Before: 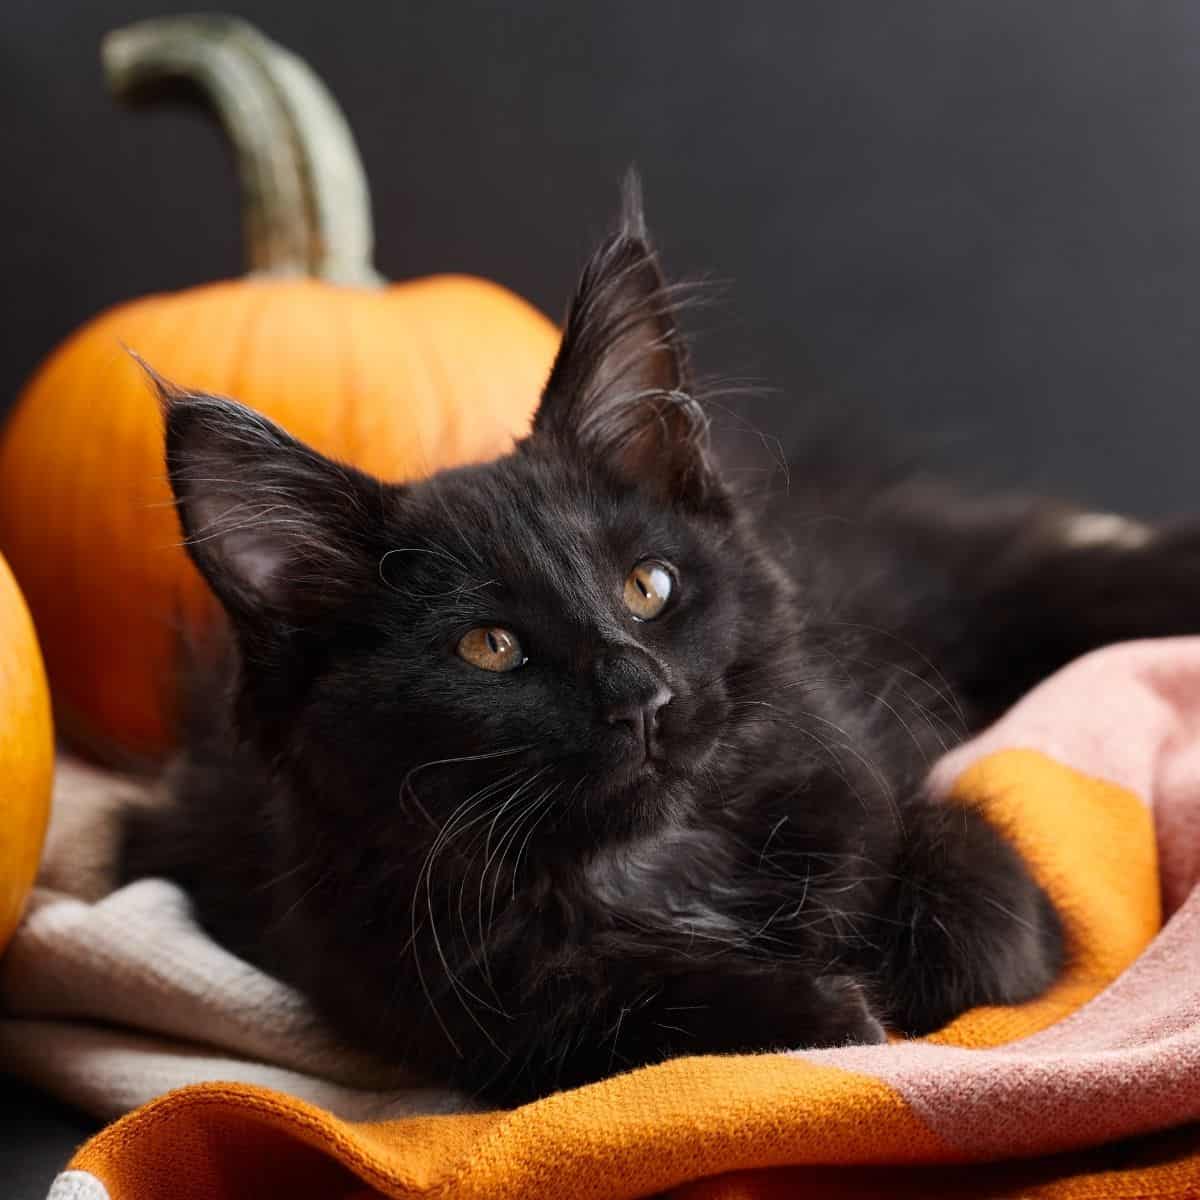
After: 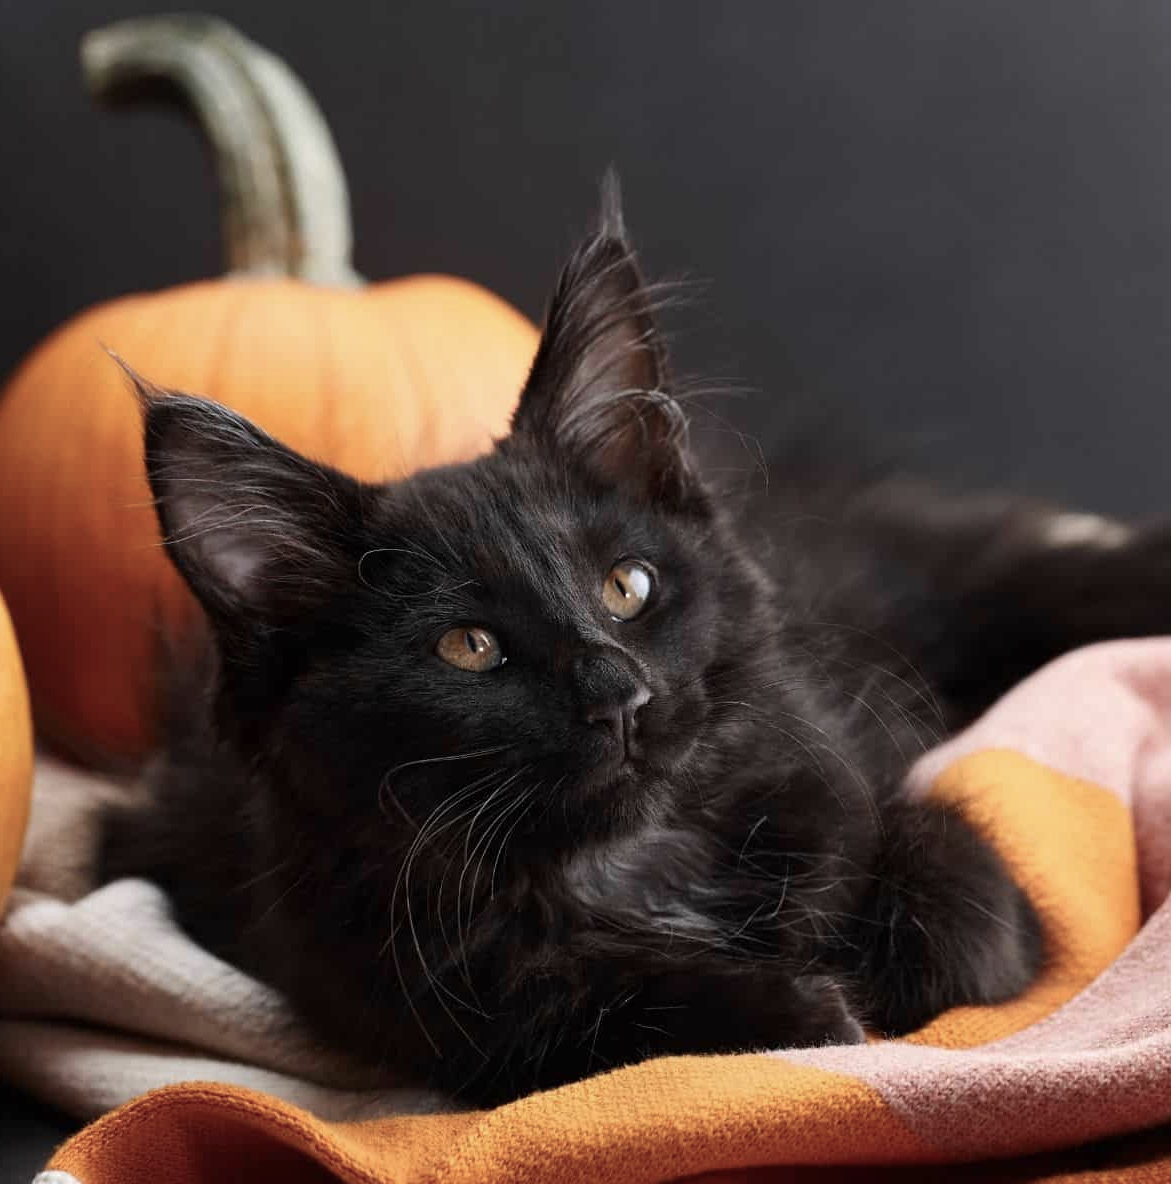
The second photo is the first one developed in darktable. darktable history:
color balance: input saturation 80.07%
crop and rotate: left 1.774%, right 0.633%, bottom 1.28%
